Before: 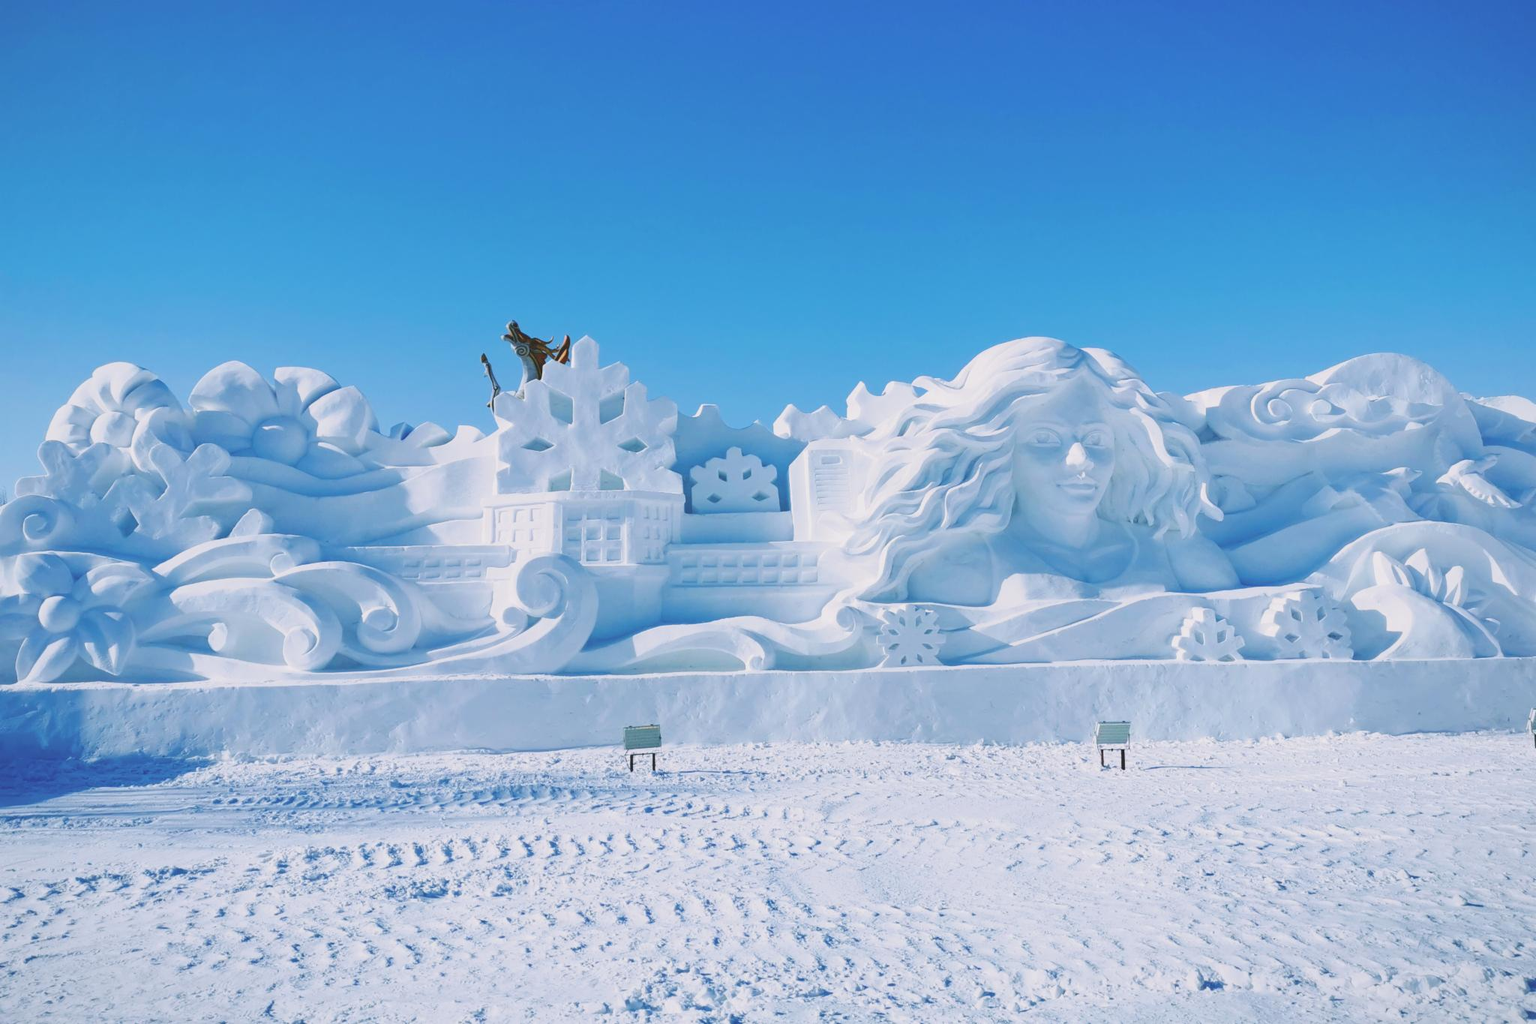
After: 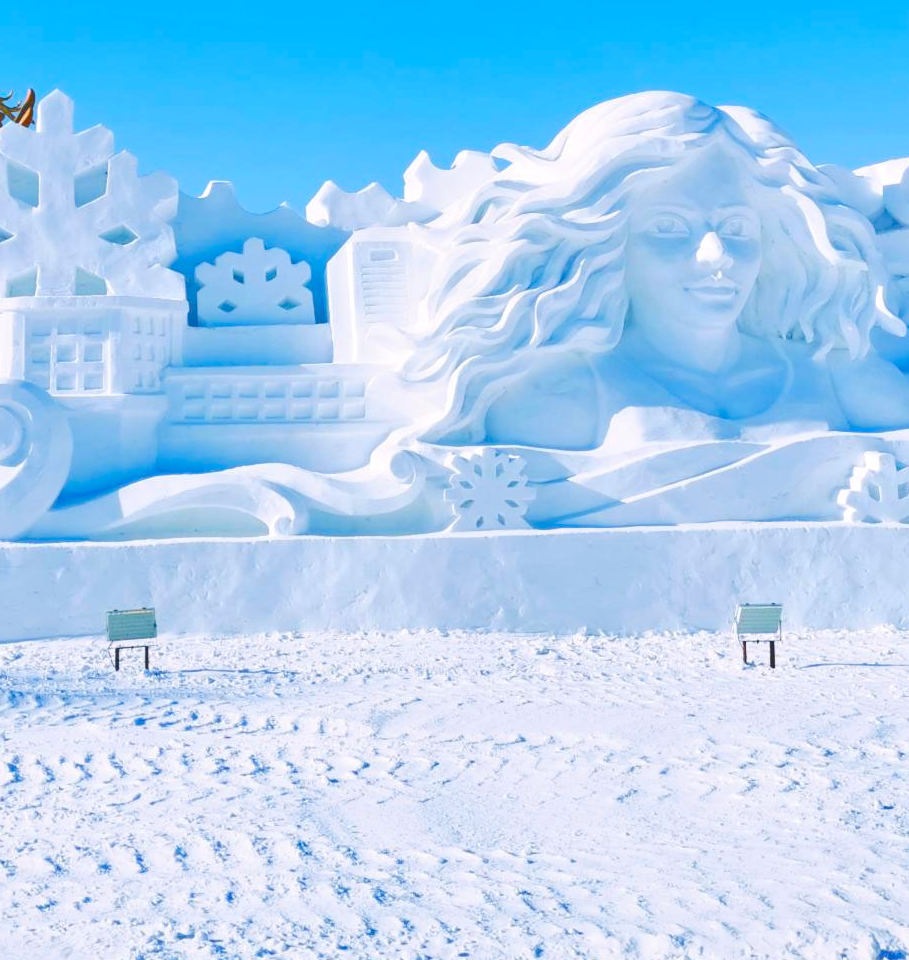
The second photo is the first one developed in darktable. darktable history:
color balance rgb: global offset › luminance -0.51%, perceptual saturation grading › global saturation 27.53%, perceptual saturation grading › highlights -25%, perceptual saturation grading › shadows 25%, perceptual brilliance grading › highlights 6.62%, perceptual brilliance grading › mid-tones 17.07%, perceptual brilliance grading › shadows -5.23%
tone equalizer: -7 EV 0.15 EV, -6 EV 0.6 EV, -5 EV 1.15 EV, -4 EV 1.33 EV, -3 EV 1.15 EV, -2 EV 0.6 EV, -1 EV 0.15 EV, mask exposure compensation -0.5 EV
crop: left 35.432%, top 26.233%, right 20.145%, bottom 3.432%
levels: levels [0, 0.478, 1]
